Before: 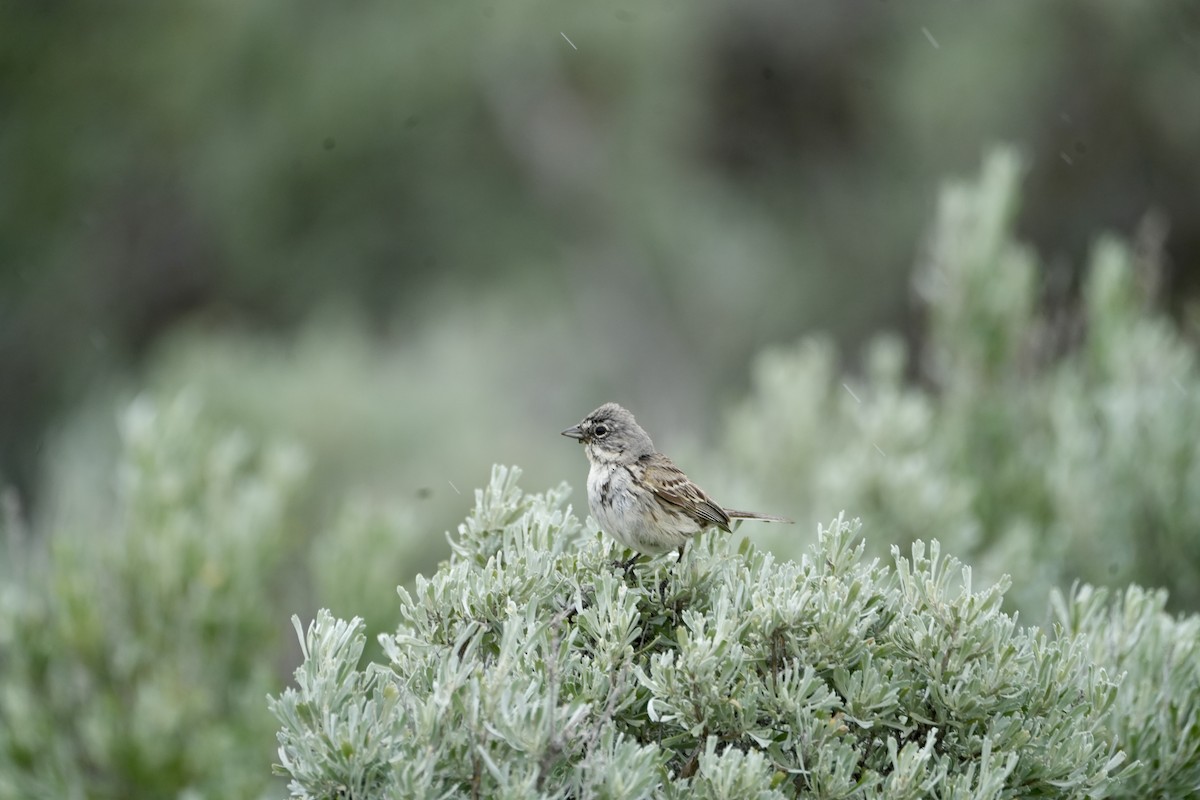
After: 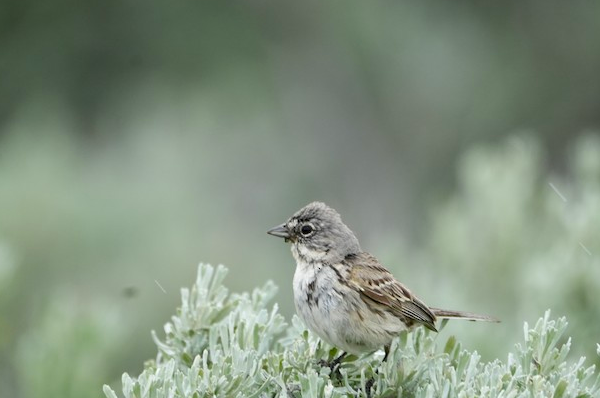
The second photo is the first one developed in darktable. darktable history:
crop: left 24.577%, top 25.151%, right 25.343%, bottom 25.099%
